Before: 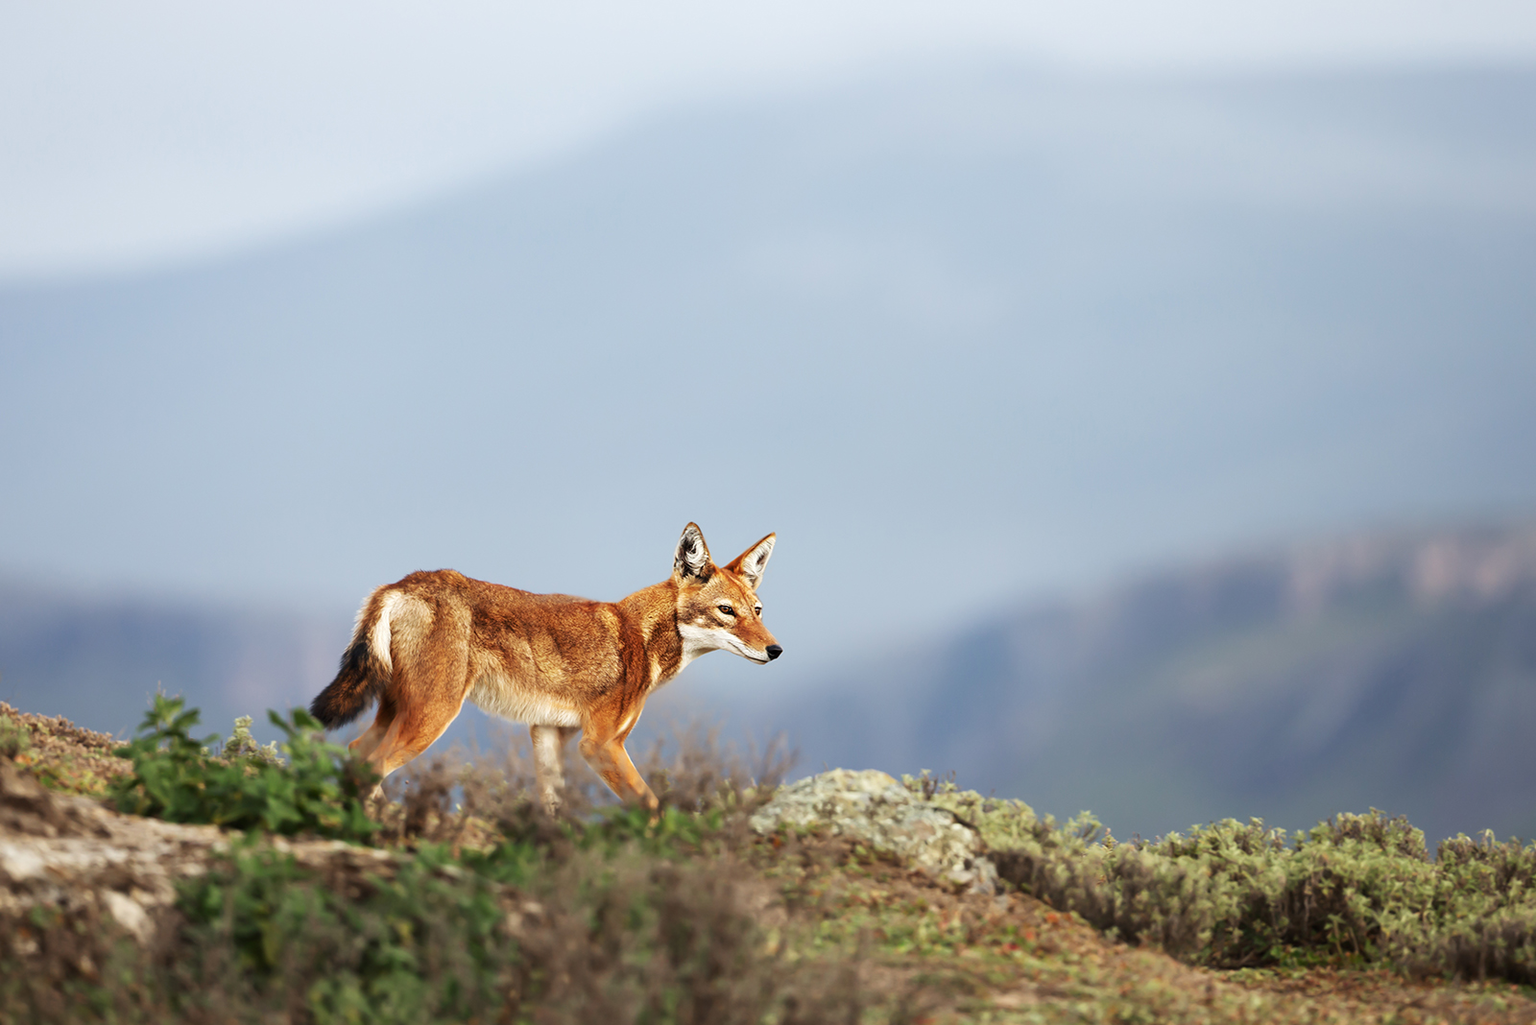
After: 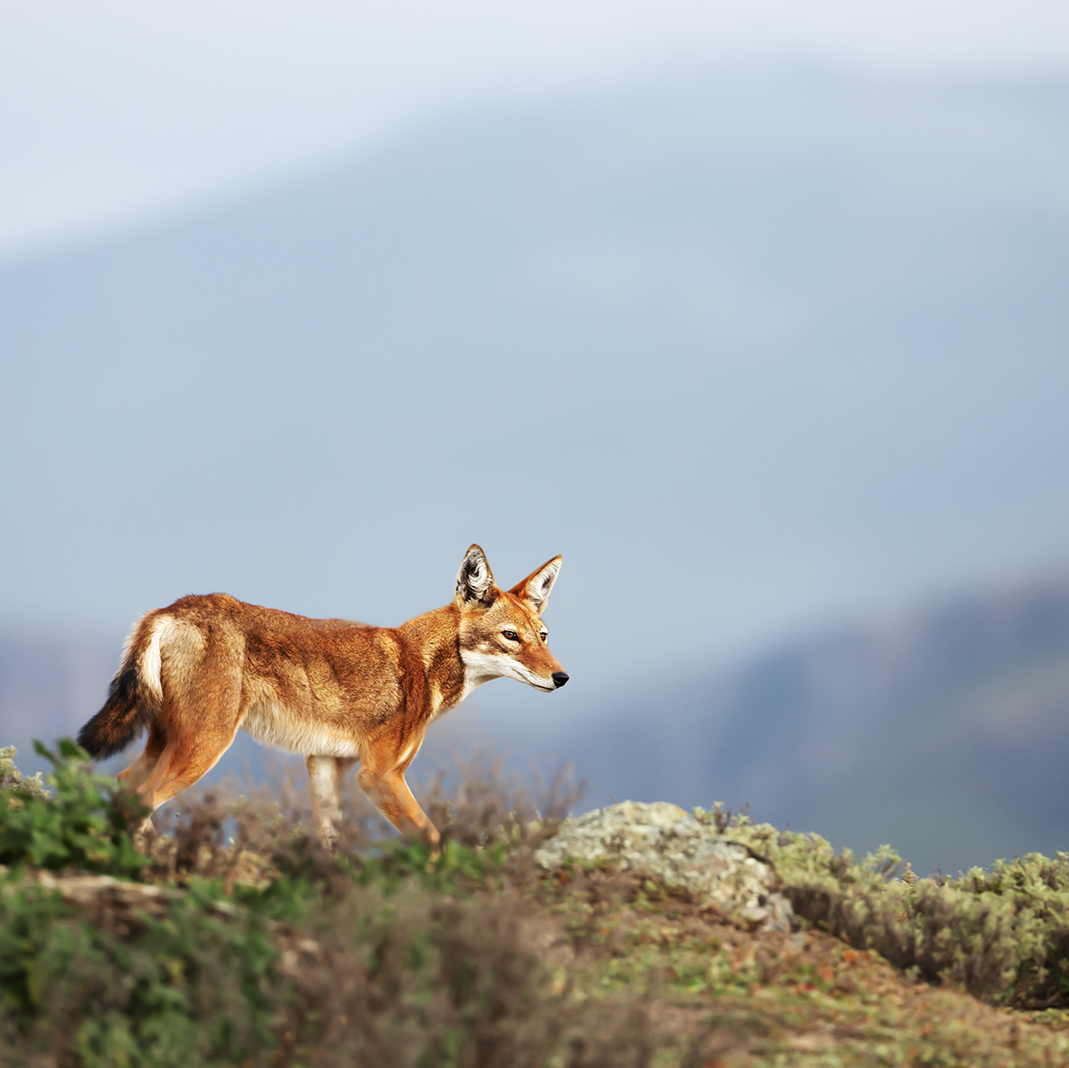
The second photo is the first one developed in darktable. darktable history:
crop: left 15.407%, right 17.751%
